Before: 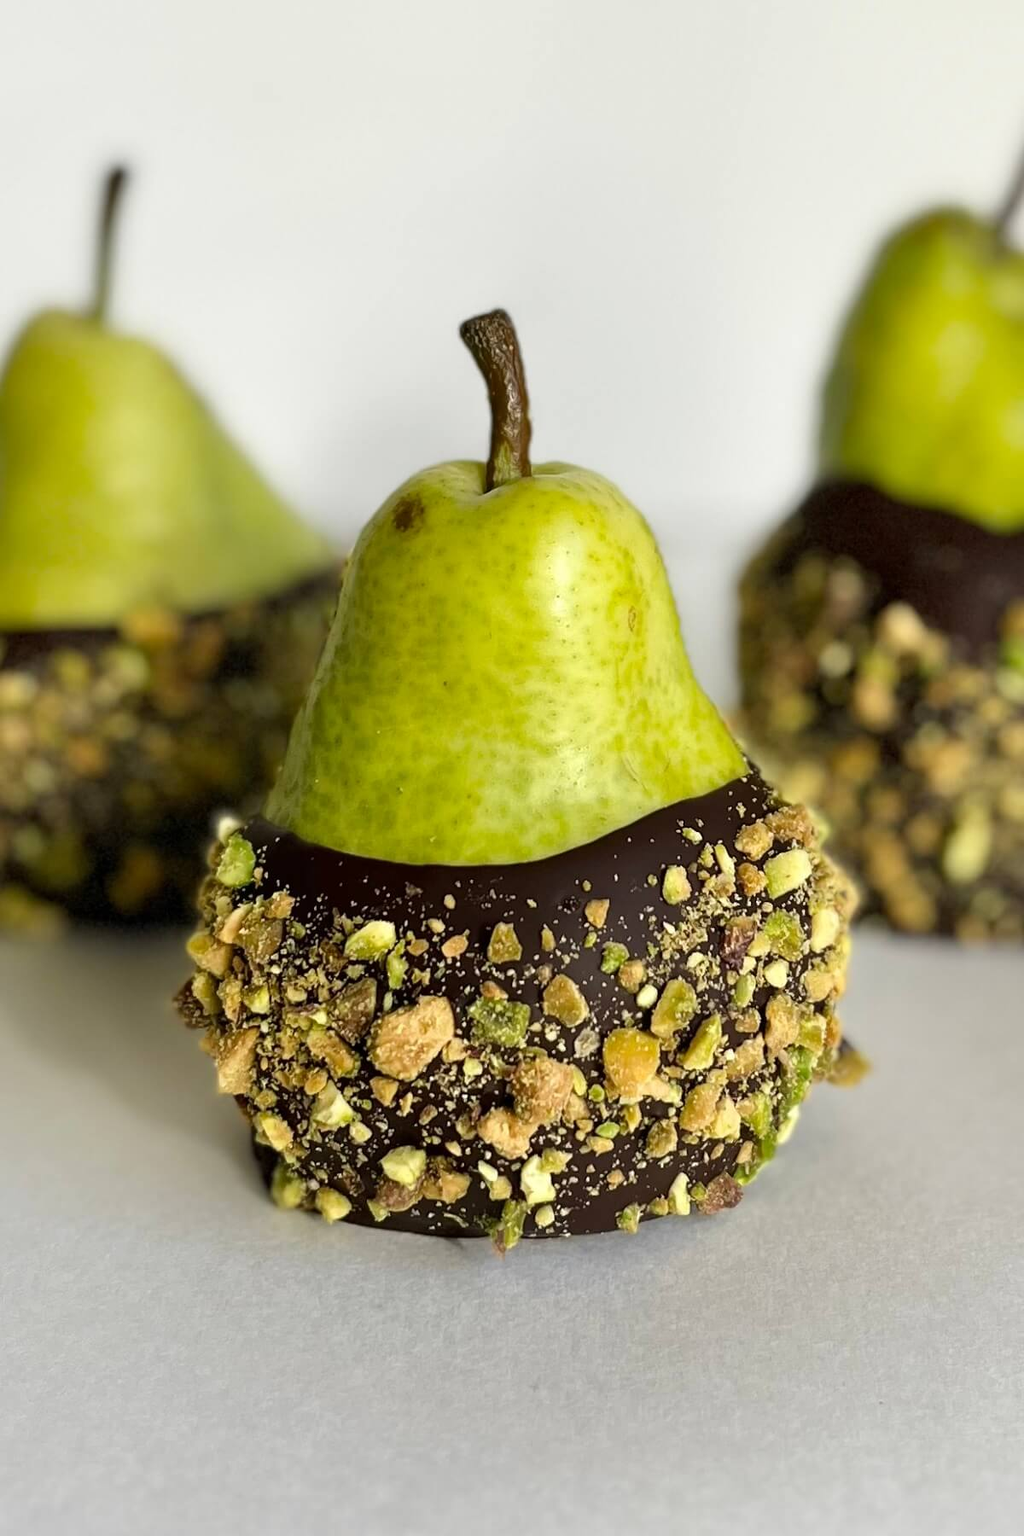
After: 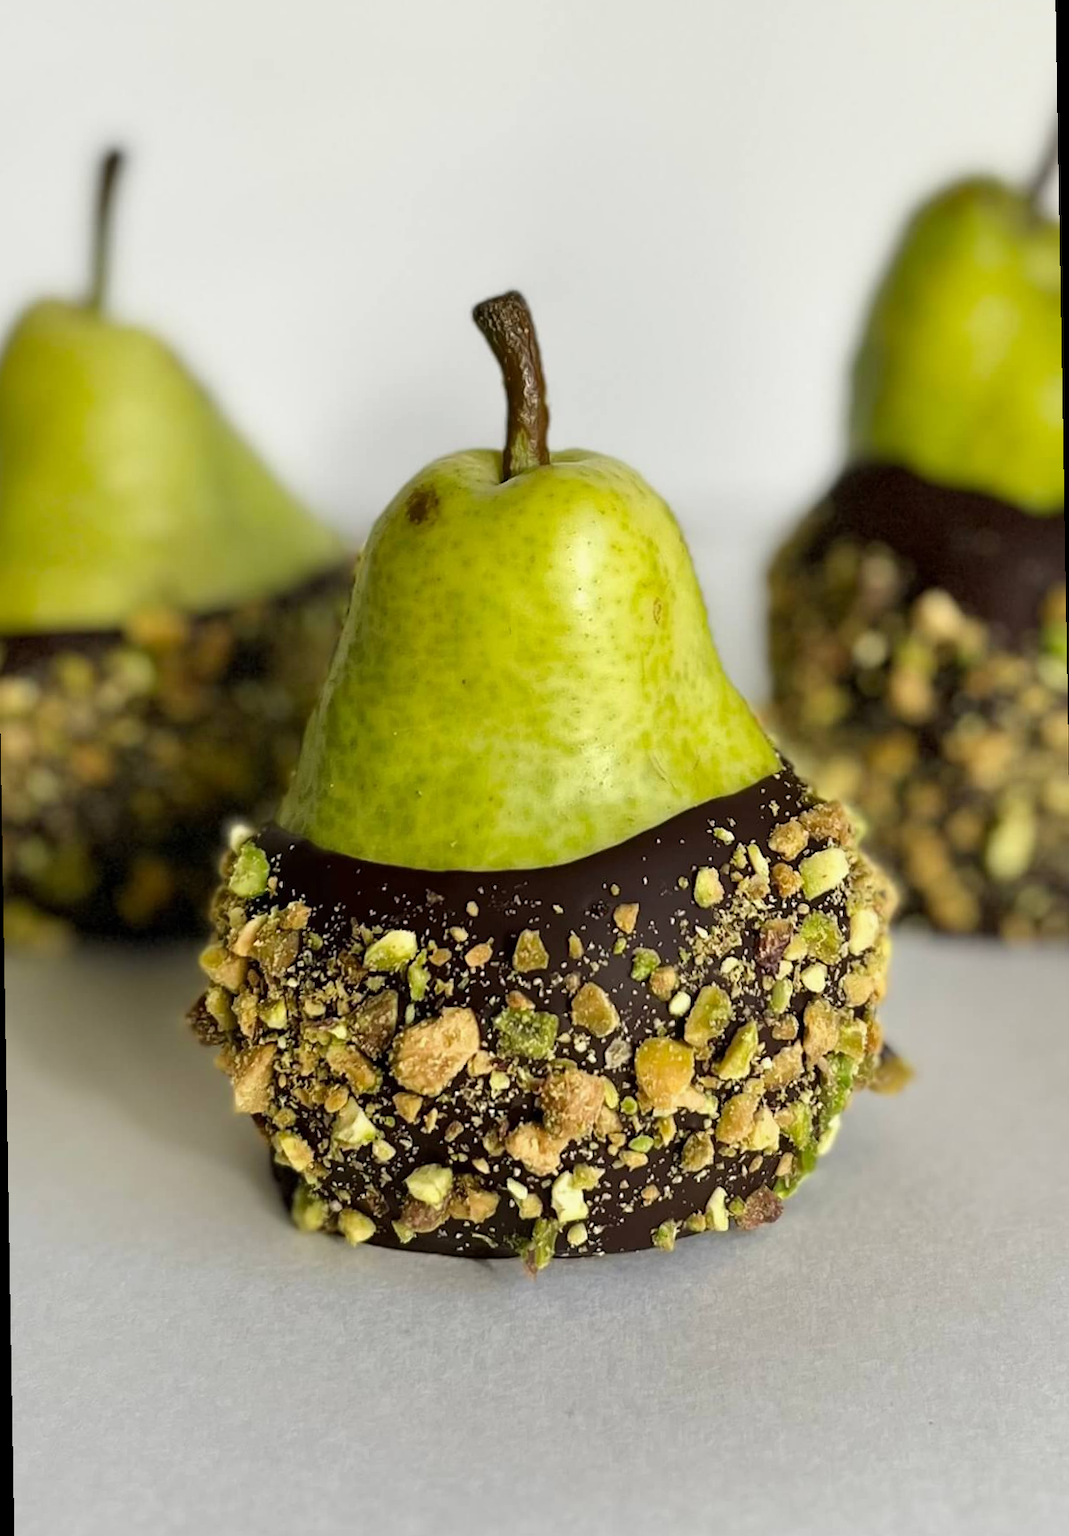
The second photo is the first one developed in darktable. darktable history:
exposure: exposure -0.072 EV, compensate highlight preservation false
rotate and perspective: rotation -1°, crop left 0.011, crop right 0.989, crop top 0.025, crop bottom 0.975
